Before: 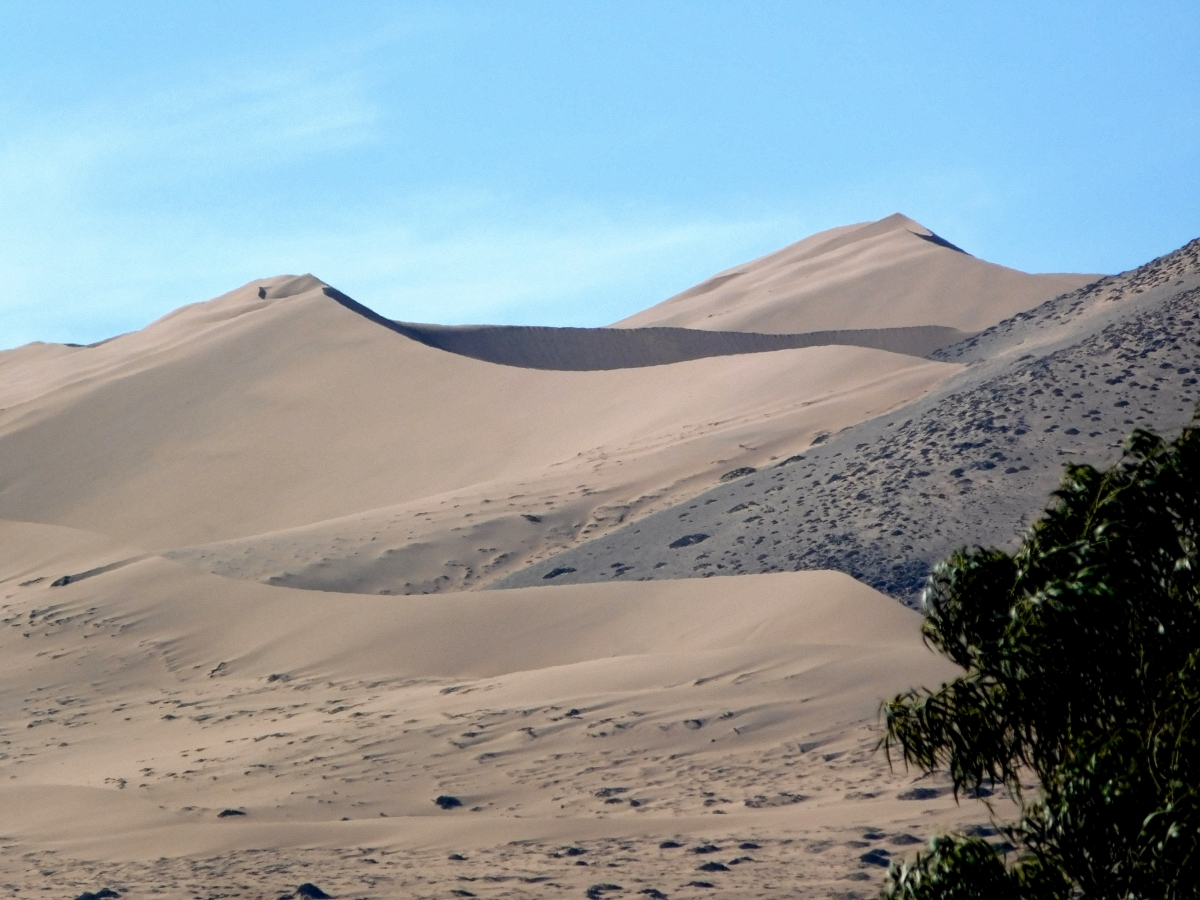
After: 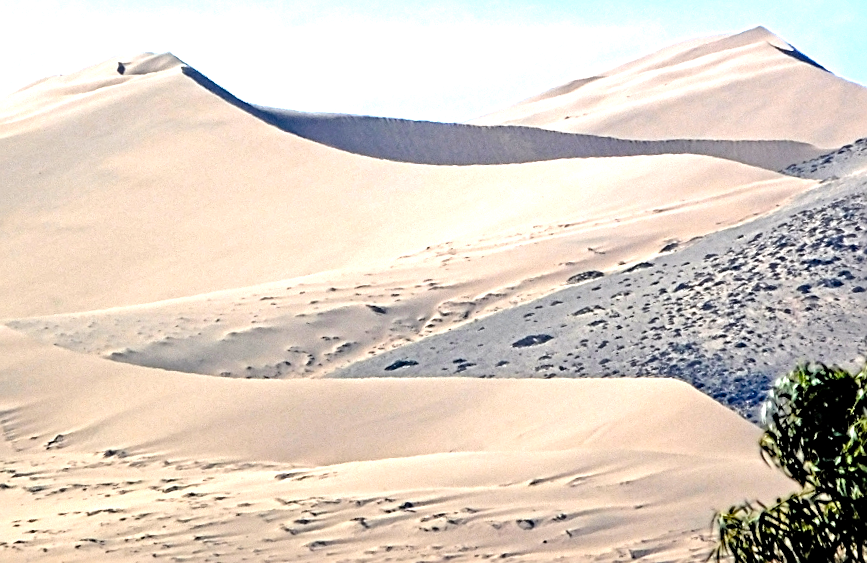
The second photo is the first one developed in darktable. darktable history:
exposure: black level correction 0, exposure 1.2 EV, compensate highlight preservation false
tone equalizer: -7 EV 0.15 EV, -6 EV 0.6 EV, -5 EV 1.15 EV, -4 EV 1.33 EV, -3 EV 1.15 EV, -2 EV 0.6 EV, -1 EV 0.15 EV, mask exposure compensation -0.5 EV
sharpen: on, module defaults
color balance rgb: perceptual saturation grading › global saturation 8.89%, saturation formula JzAzBz (2021)
contrast equalizer: y [[0.5, 0.501, 0.525, 0.597, 0.58, 0.514], [0.5 ×6], [0.5 ×6], [0 ×6], [0 ×6]]
crop and rotate: angle -3.37°, left 9.79%, top 20.73%, right 12.42%, bottom 11.82%
